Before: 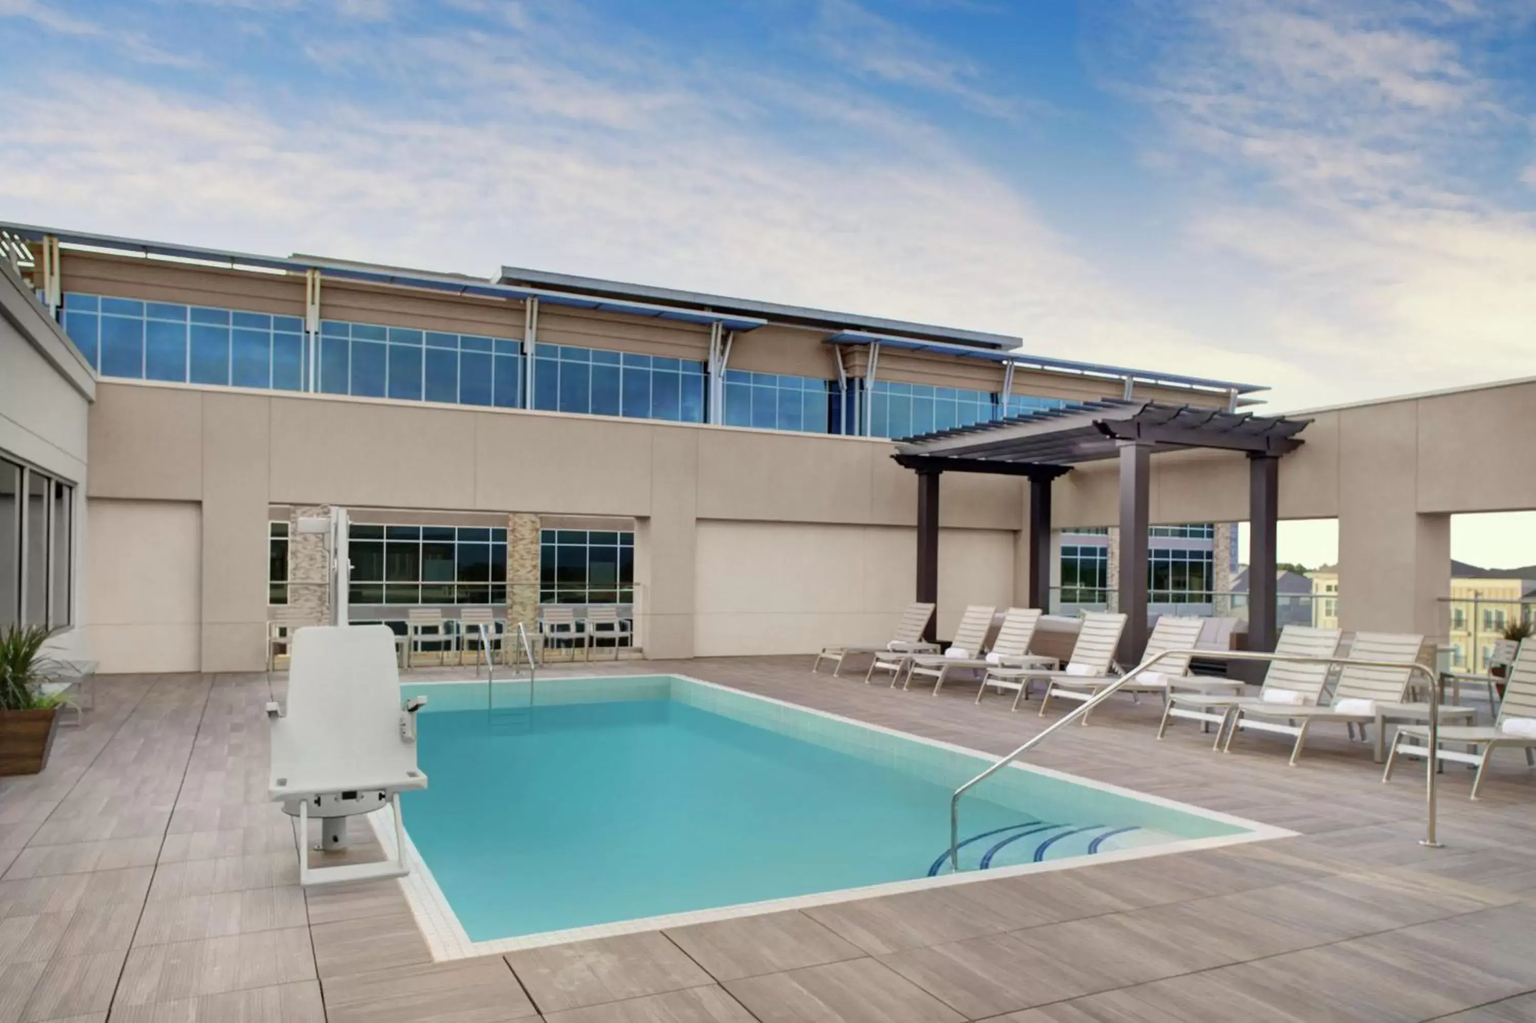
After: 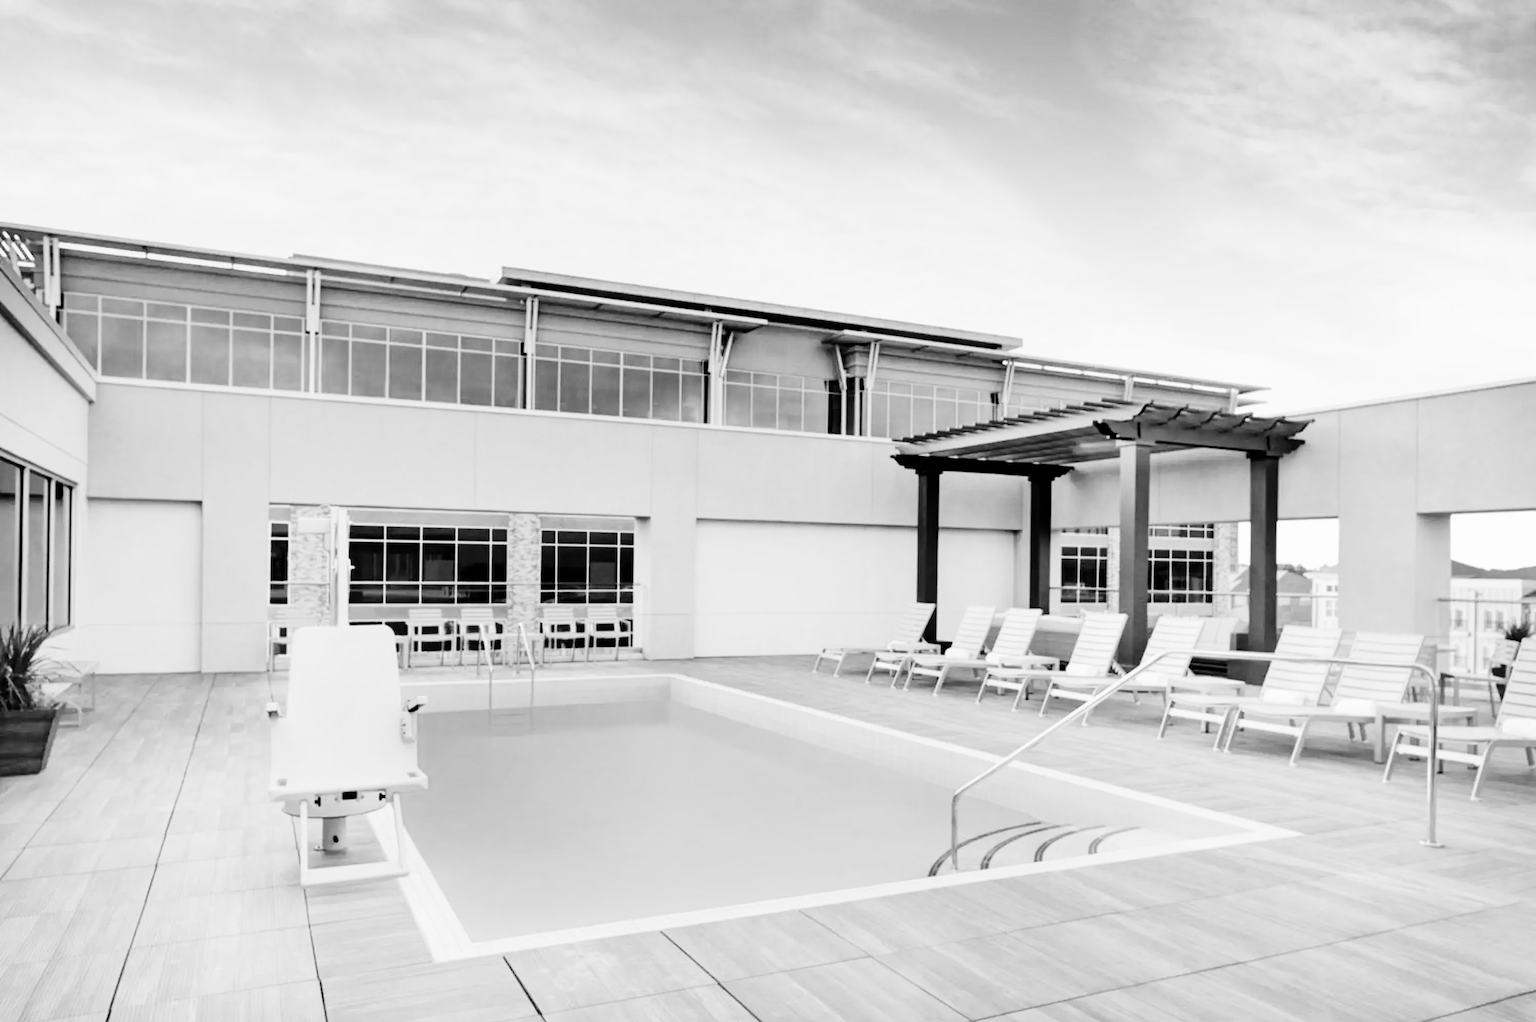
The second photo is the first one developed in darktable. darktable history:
monochrome: size 1
tone curve: curves: ch0 [(0, 0) (0.004, 0) (0.133, 0.071) (0.325, 0.456) (0.832, 0.957) (1, 1)], color space Lab, linked channels, preserve colors none
